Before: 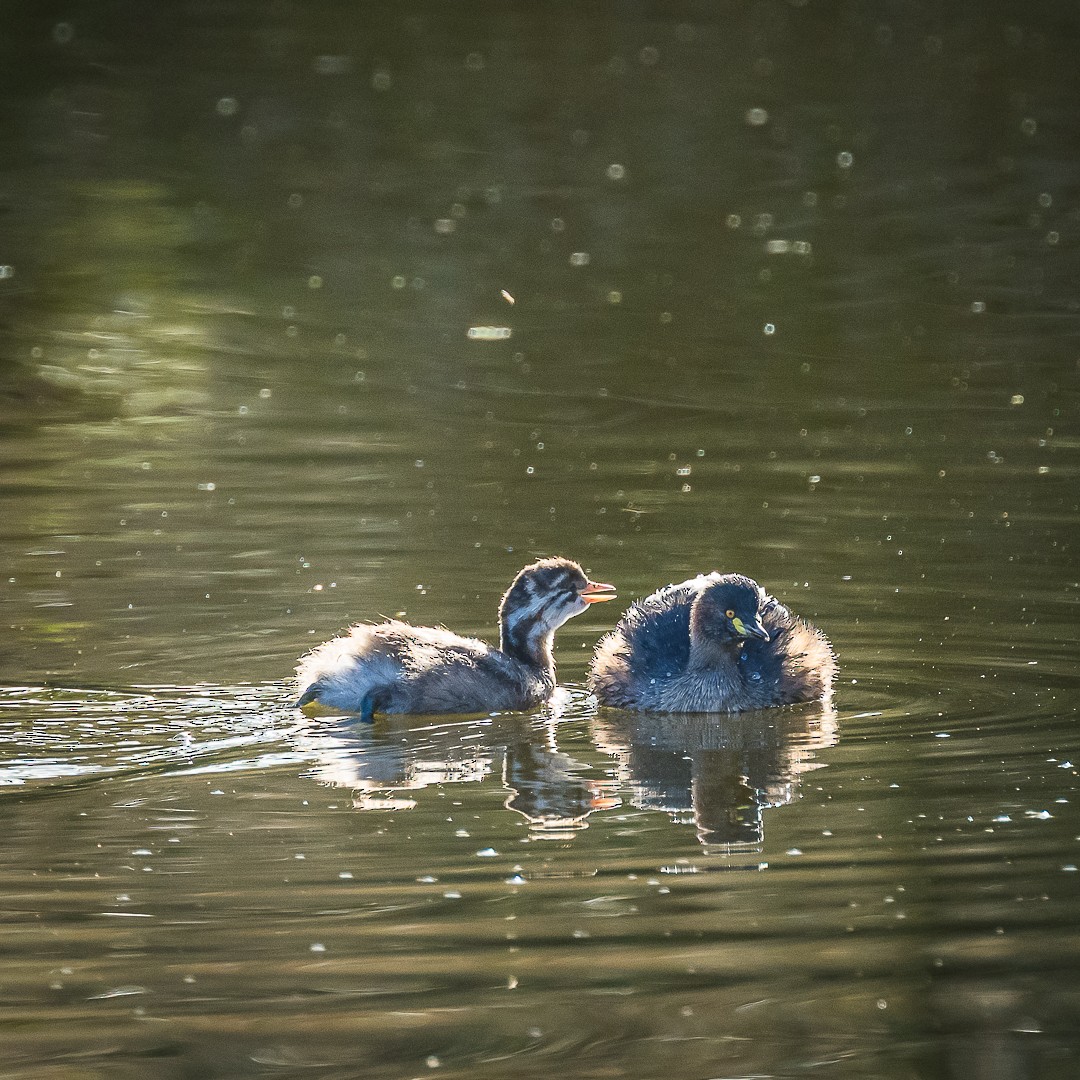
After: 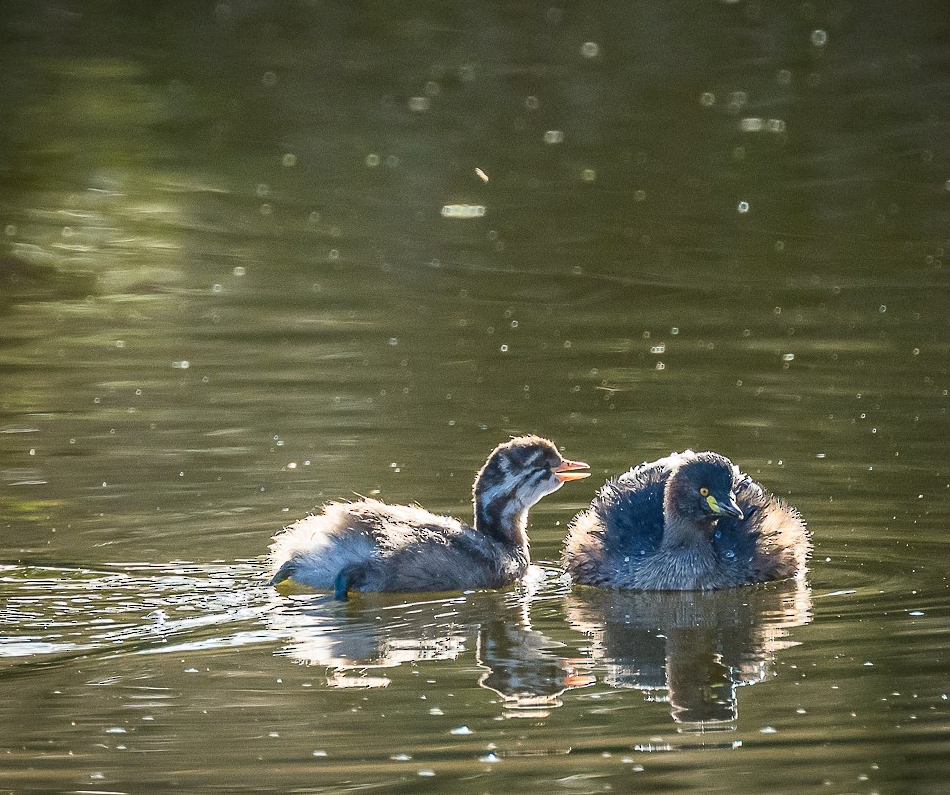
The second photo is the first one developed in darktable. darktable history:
crop and rotate: left 2.425%, top 11.305%, right 9.6%, bottom 15.08%
exposure: black level correction 0.005, exposure 0.001 EV, compensate highlight preservation false
